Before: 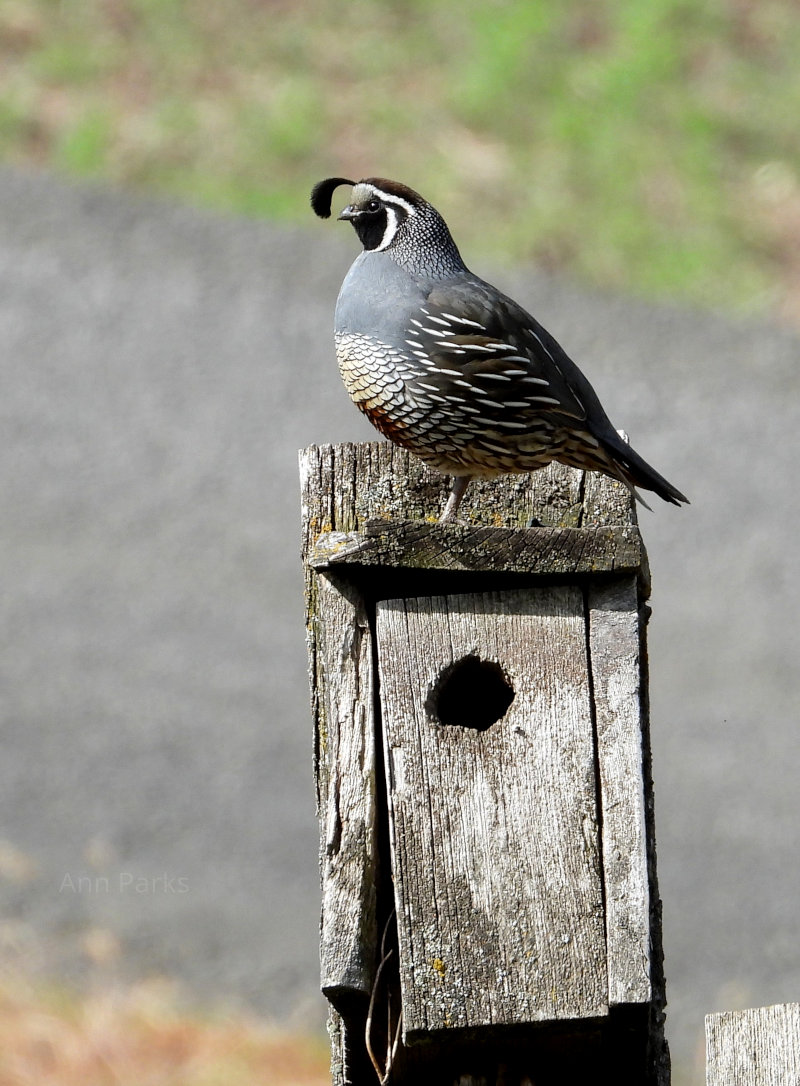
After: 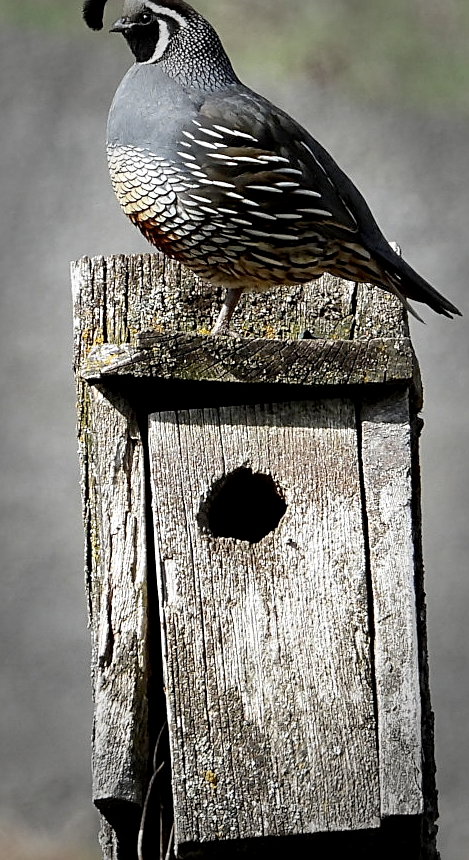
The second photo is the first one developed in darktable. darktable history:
sharpen: on, module defaults
vignetting: fall-off start 66.01%, fall-off radius 39.77%, automatic ratio true, width/height ratio 0.669
crop and rotate: left 28.561%, top 17.403%, right 12.803%, bottom 3.395%
local contrast: highlights 104%, shadows 101%, detail 120%, midtone range 0.2
contrast brightness saturation: contrast 0.102, brightness 0.024, saturation 0.025
